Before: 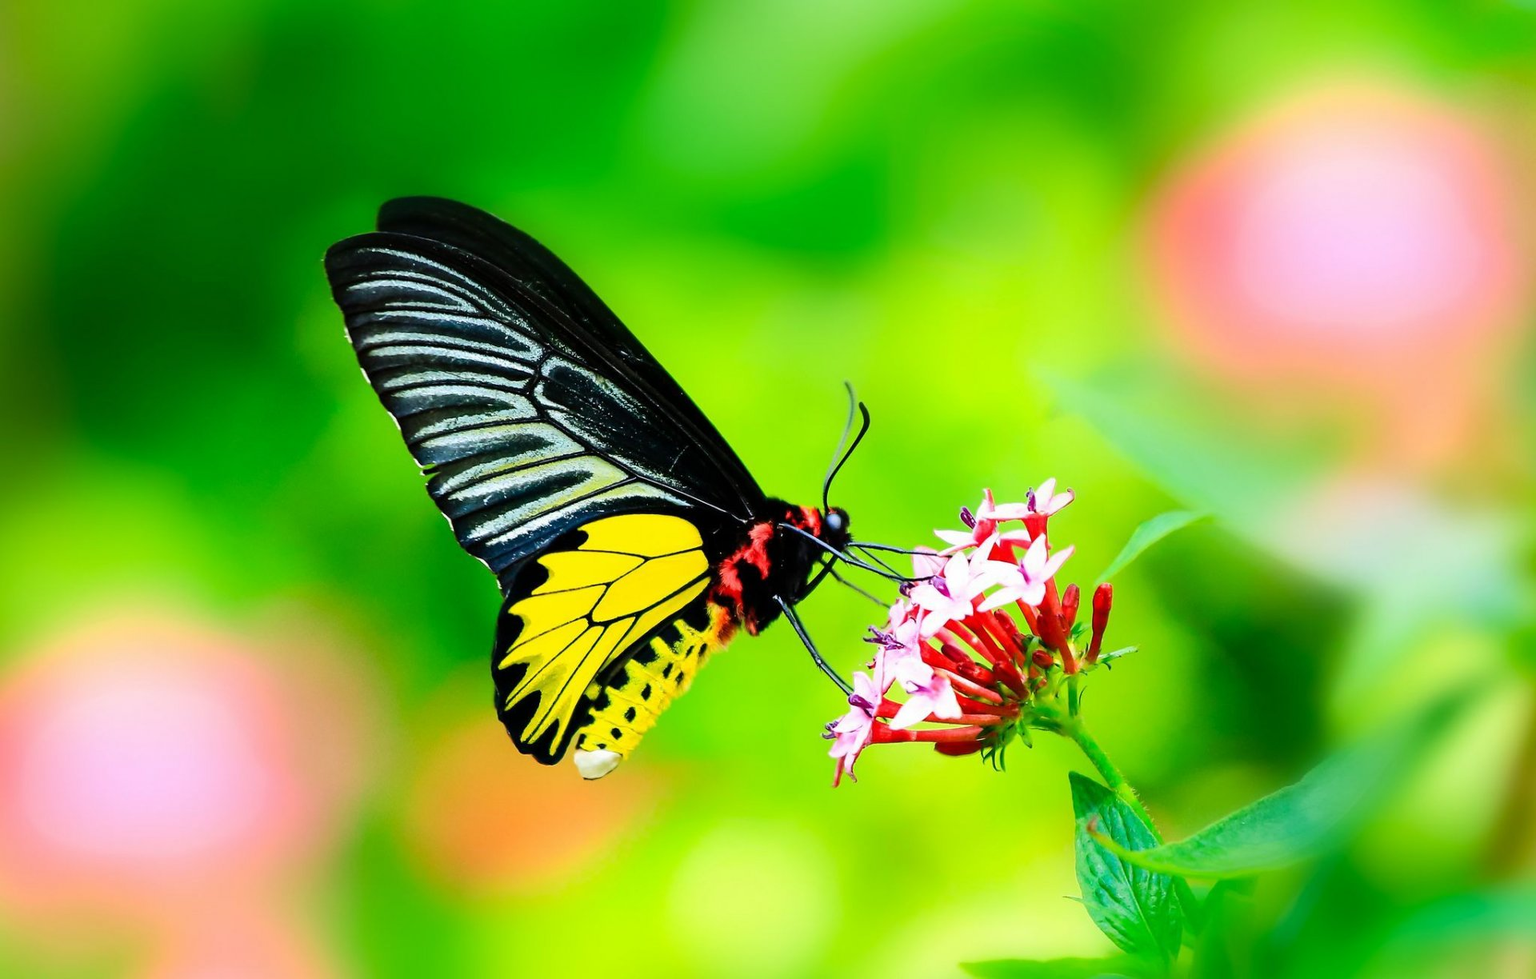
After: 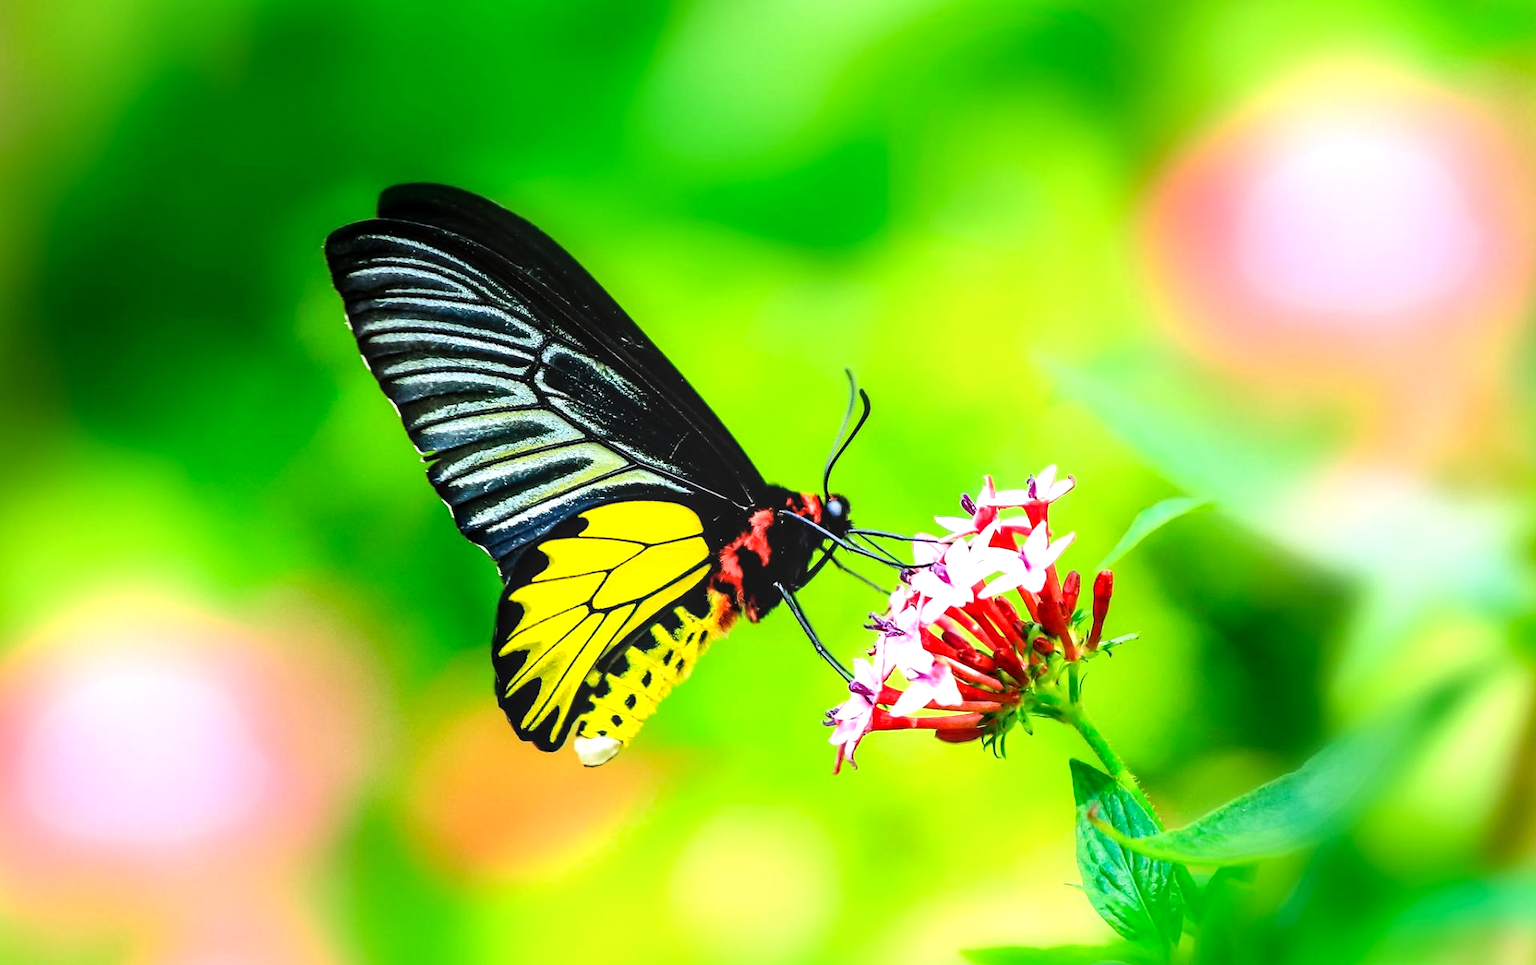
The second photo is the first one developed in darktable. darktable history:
crop: top 1.441%, right 0.002%
local contrast: on, module defaults
tone equalizer: -8 EV -0.428 EV, -7 EV -0.427 EV, -6 EV -0.333 EV, -5 EV -0.204 EV, -3 EV 0.24 EV, -2 EV 0.342 EV, -1 EV 0.388 EV, +0 EV 0.418 EV
